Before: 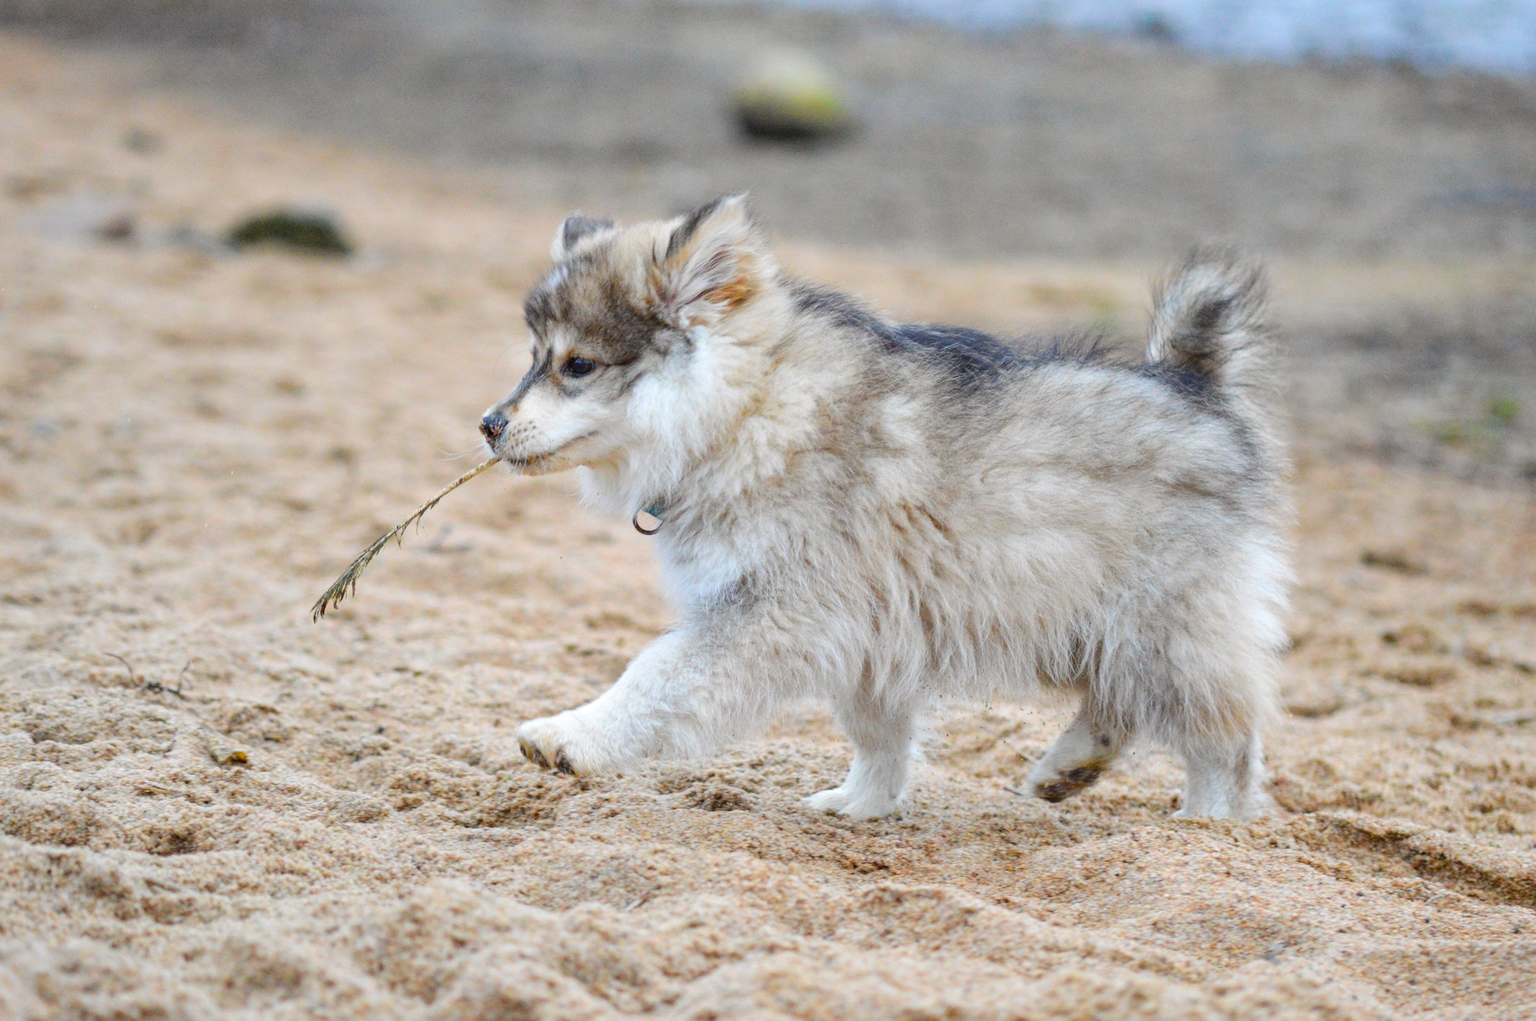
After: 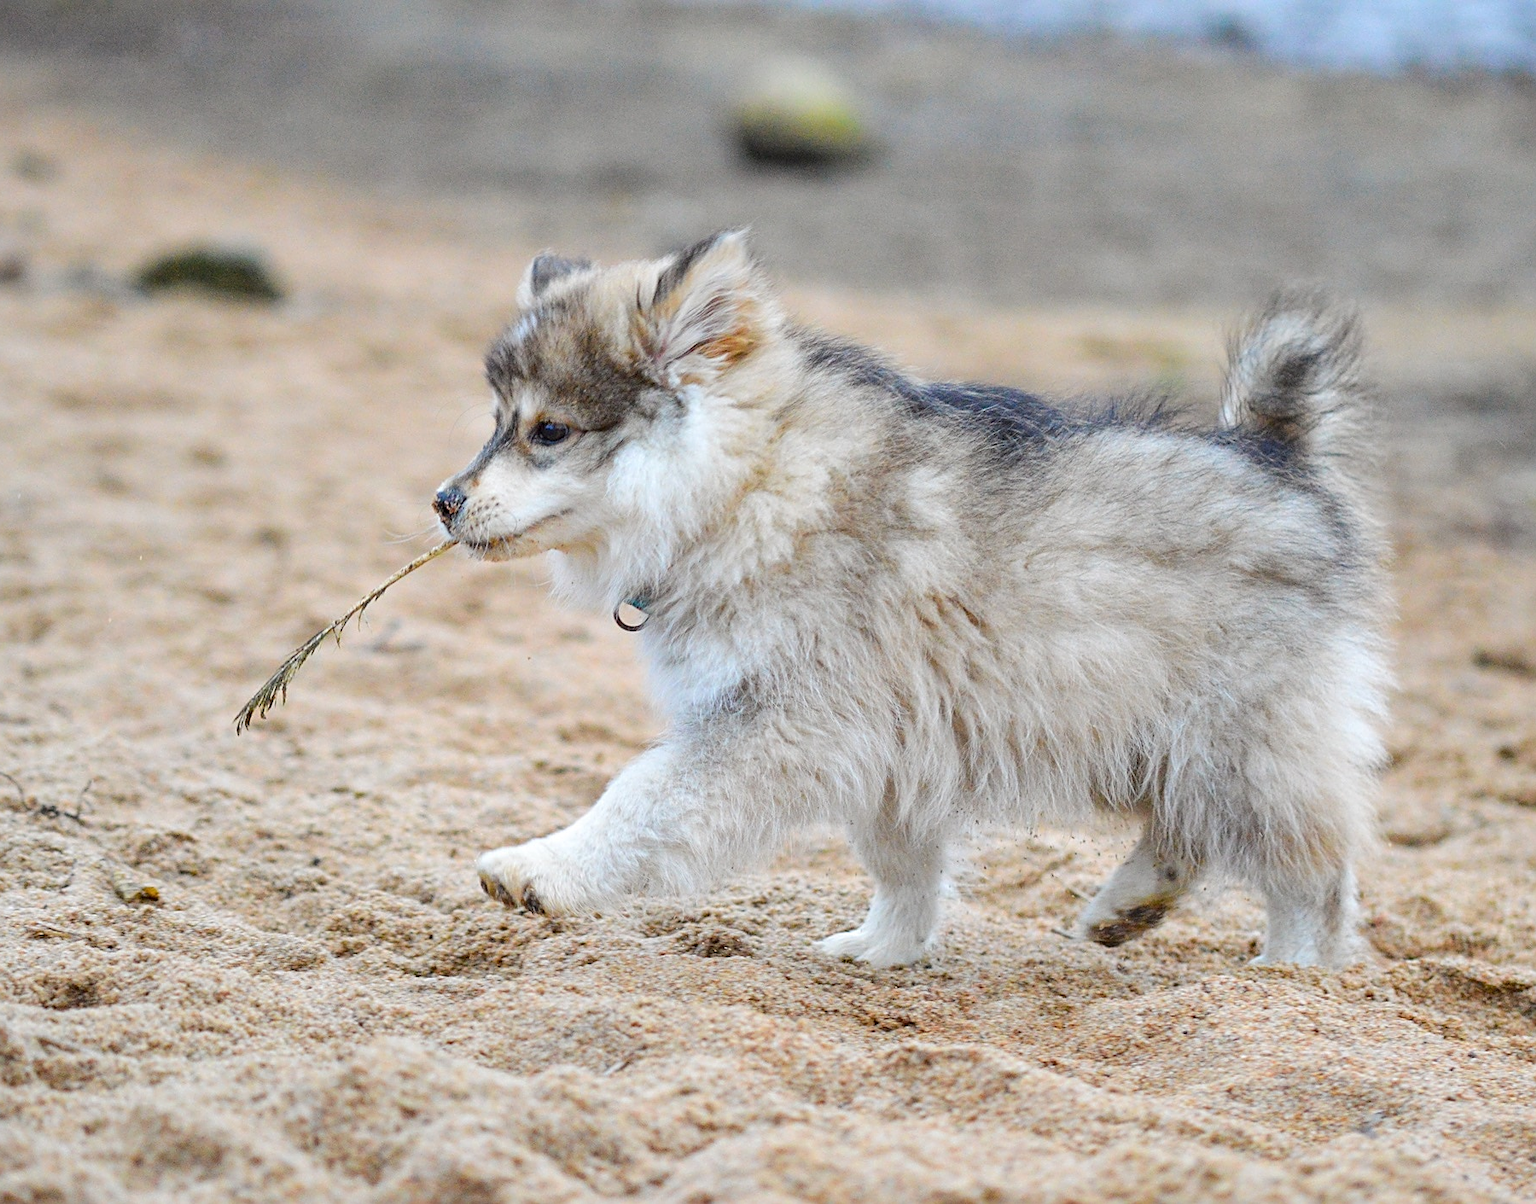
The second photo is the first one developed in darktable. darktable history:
crop: left 7.373%, right 7.84%
sharpen: on, module defaults
